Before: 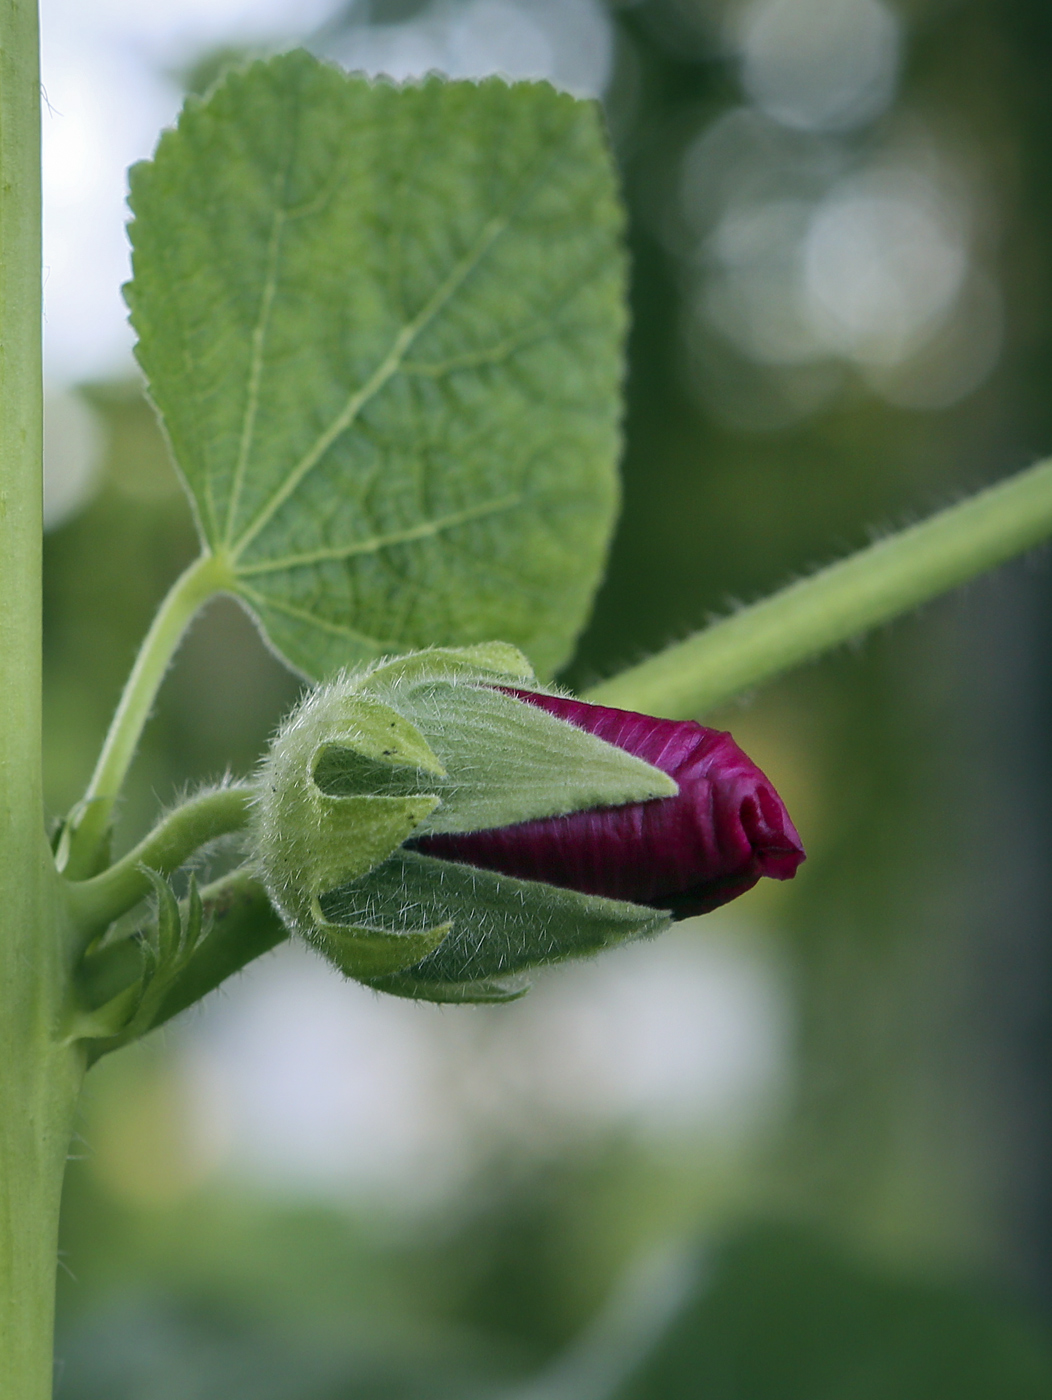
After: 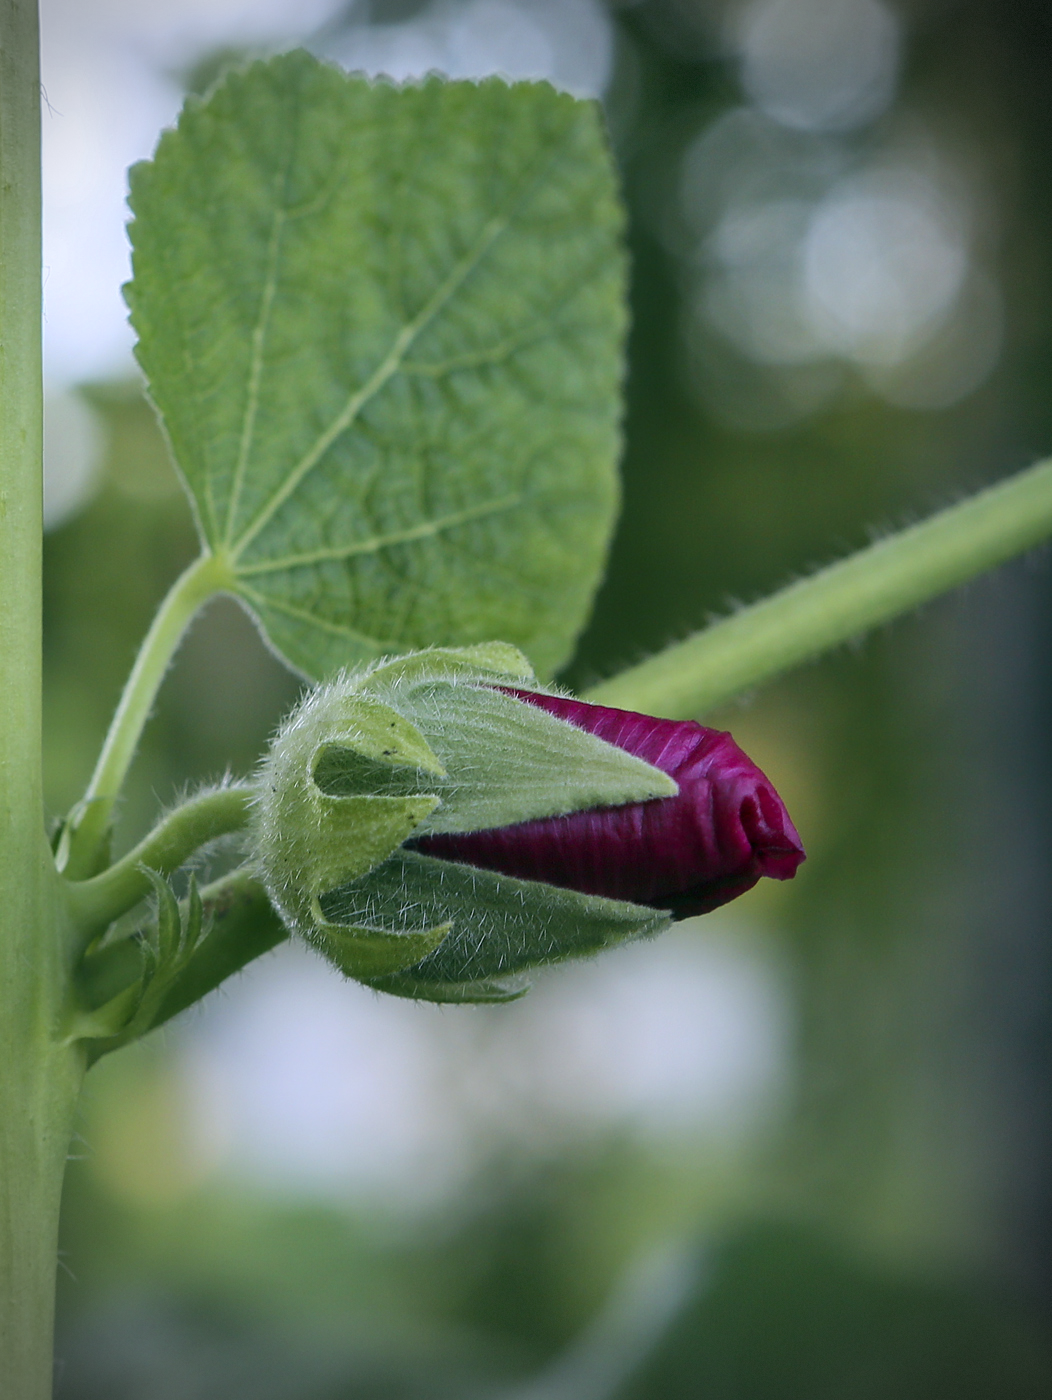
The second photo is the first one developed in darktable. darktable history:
white balance: red 0.984, blue 1.059
vignetting: dithering 8-bit output, unbound false
